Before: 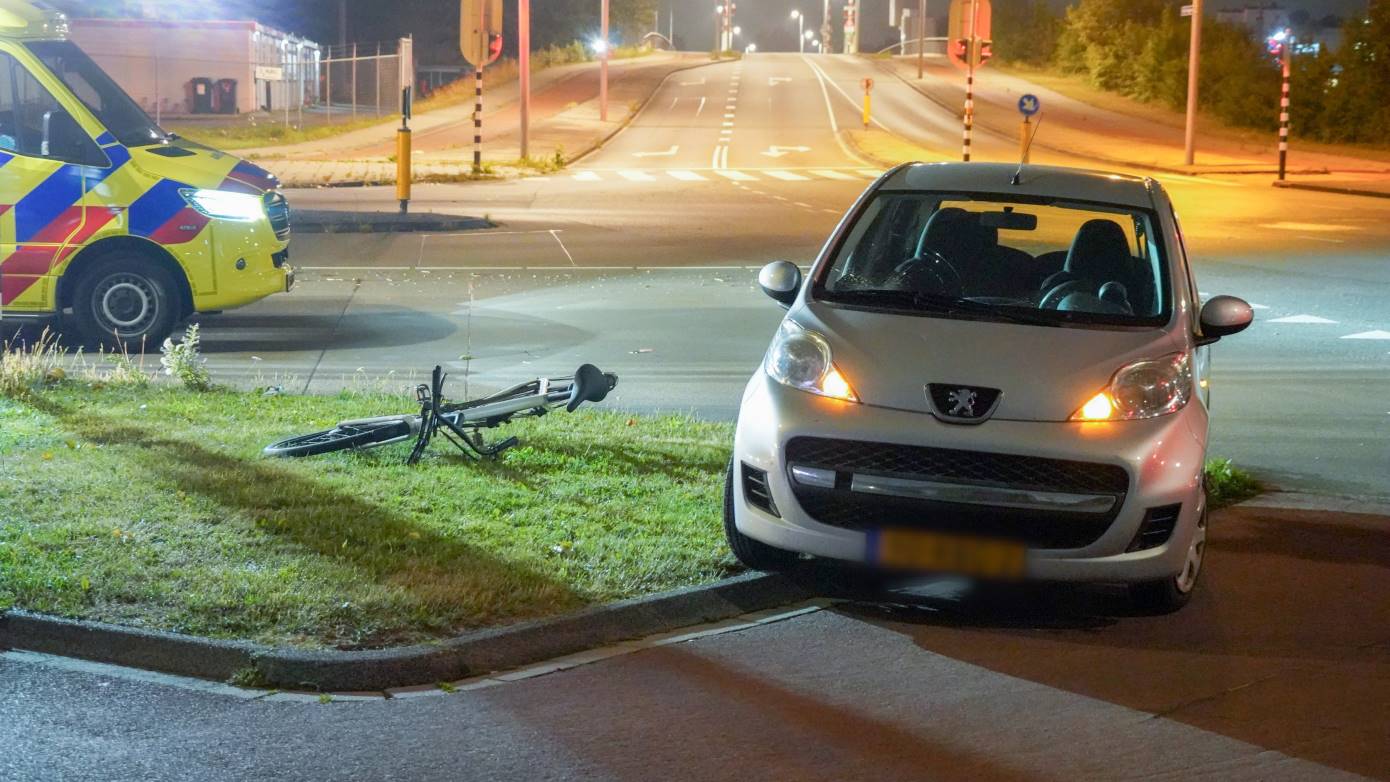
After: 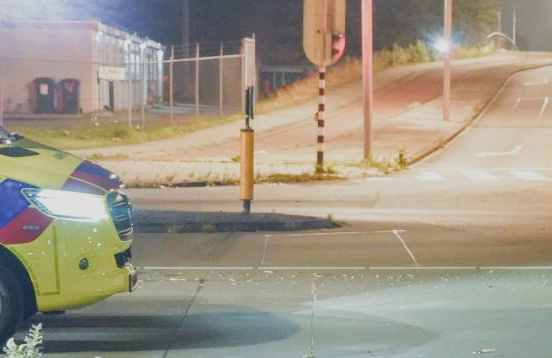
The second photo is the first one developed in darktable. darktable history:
filmic rgb: black relative exposure -9.63 EV, white relative exposure 3.06 EV, hardness 6.12, color science v5 (2021), contrast in shadows safe, contrast in highlights safe
crop and rotate: left 11.308%, top 0.088%, right 48.918%, bottom 54.083%
